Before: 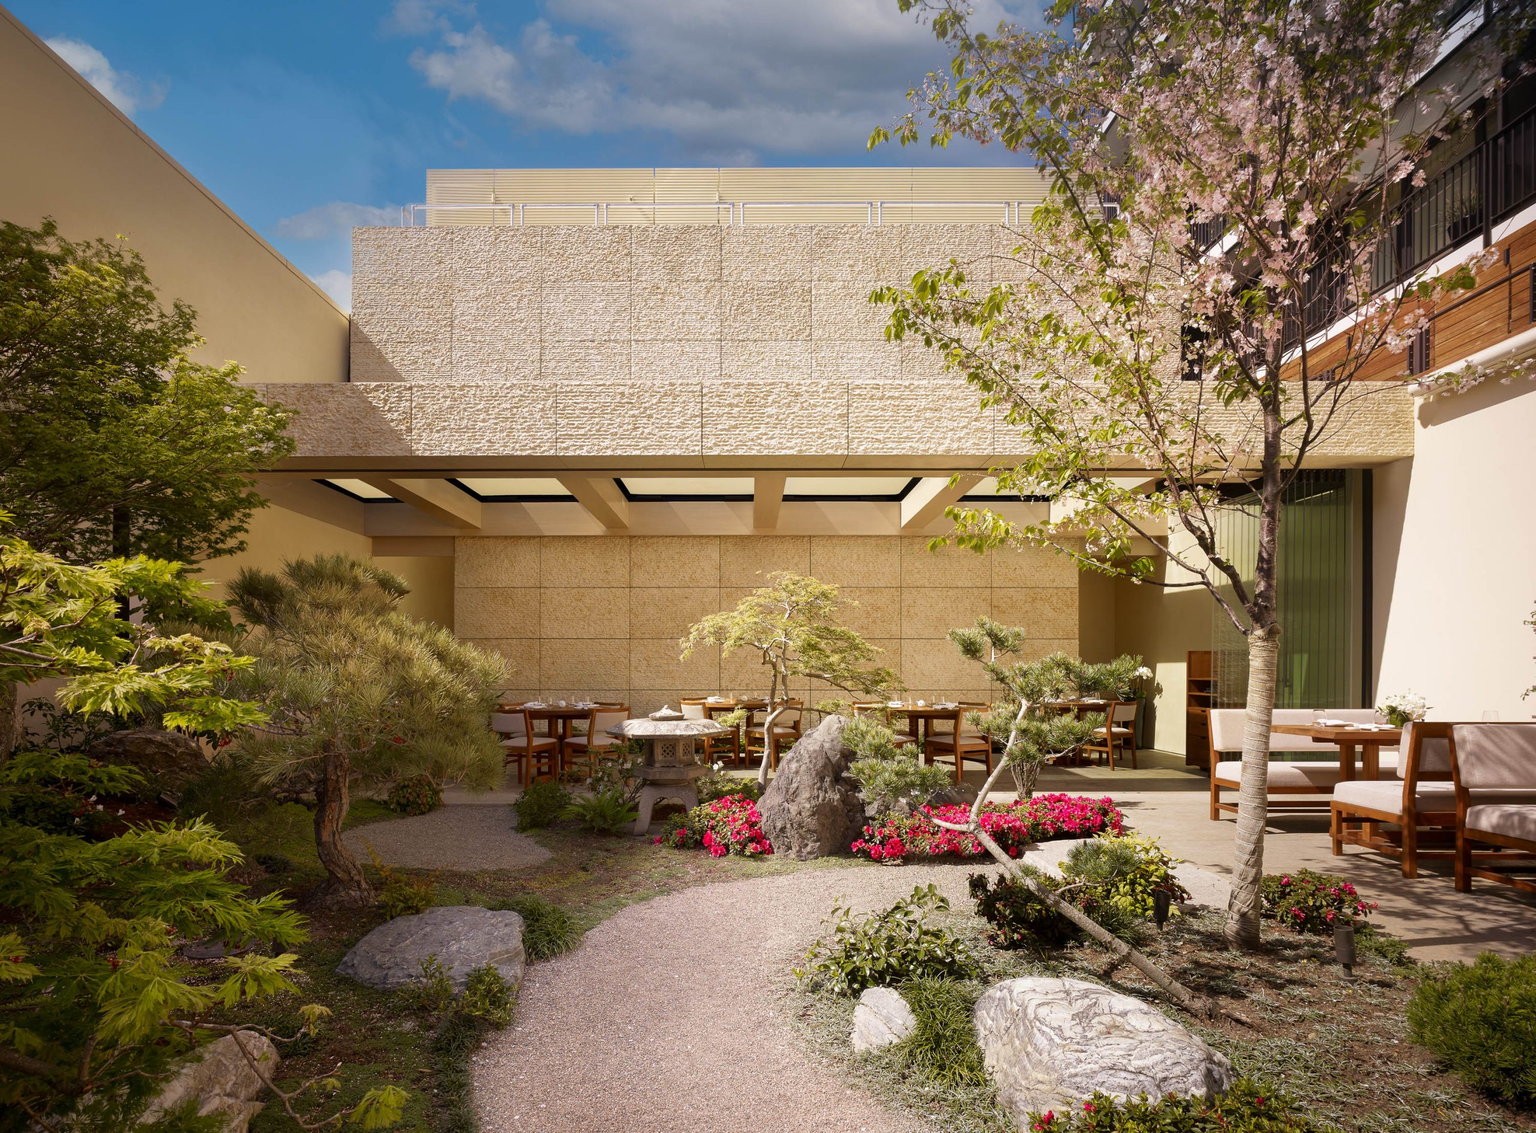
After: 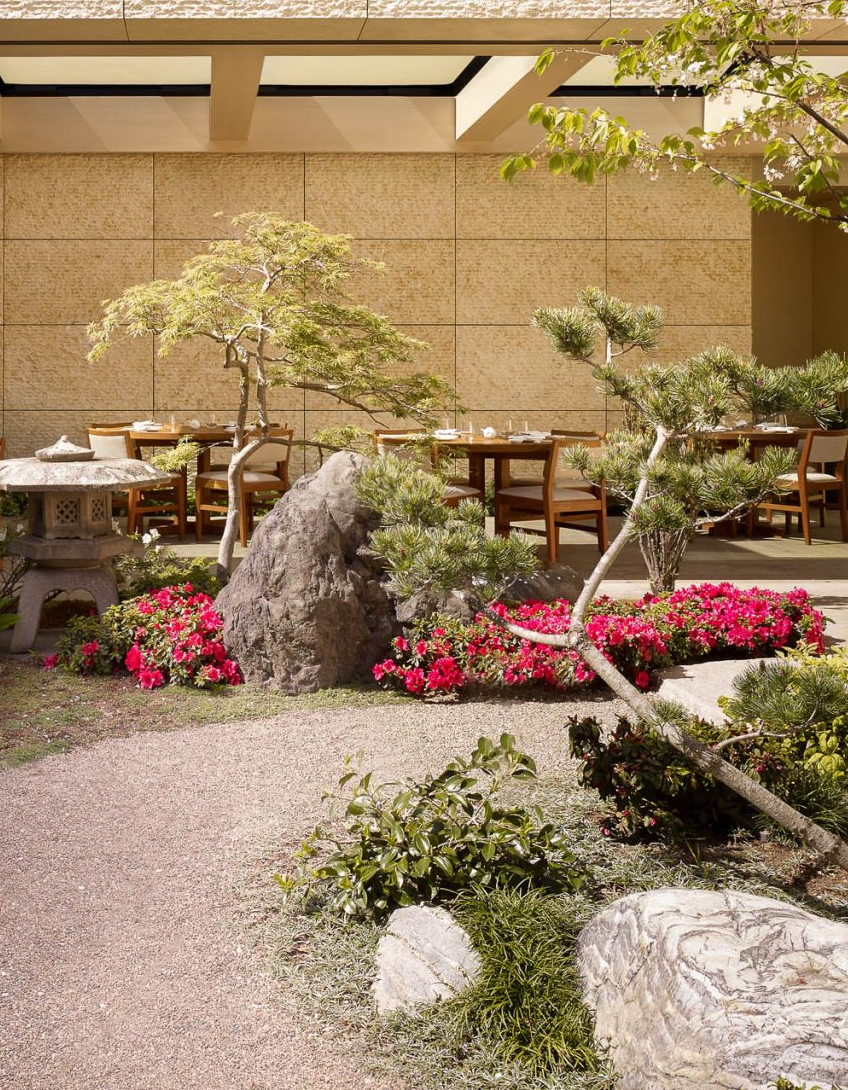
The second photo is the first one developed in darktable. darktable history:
tone equalizer: on, module defaults
crop: left 40.878%, top 39.176%, right 25.993%, bottom 3.081%
